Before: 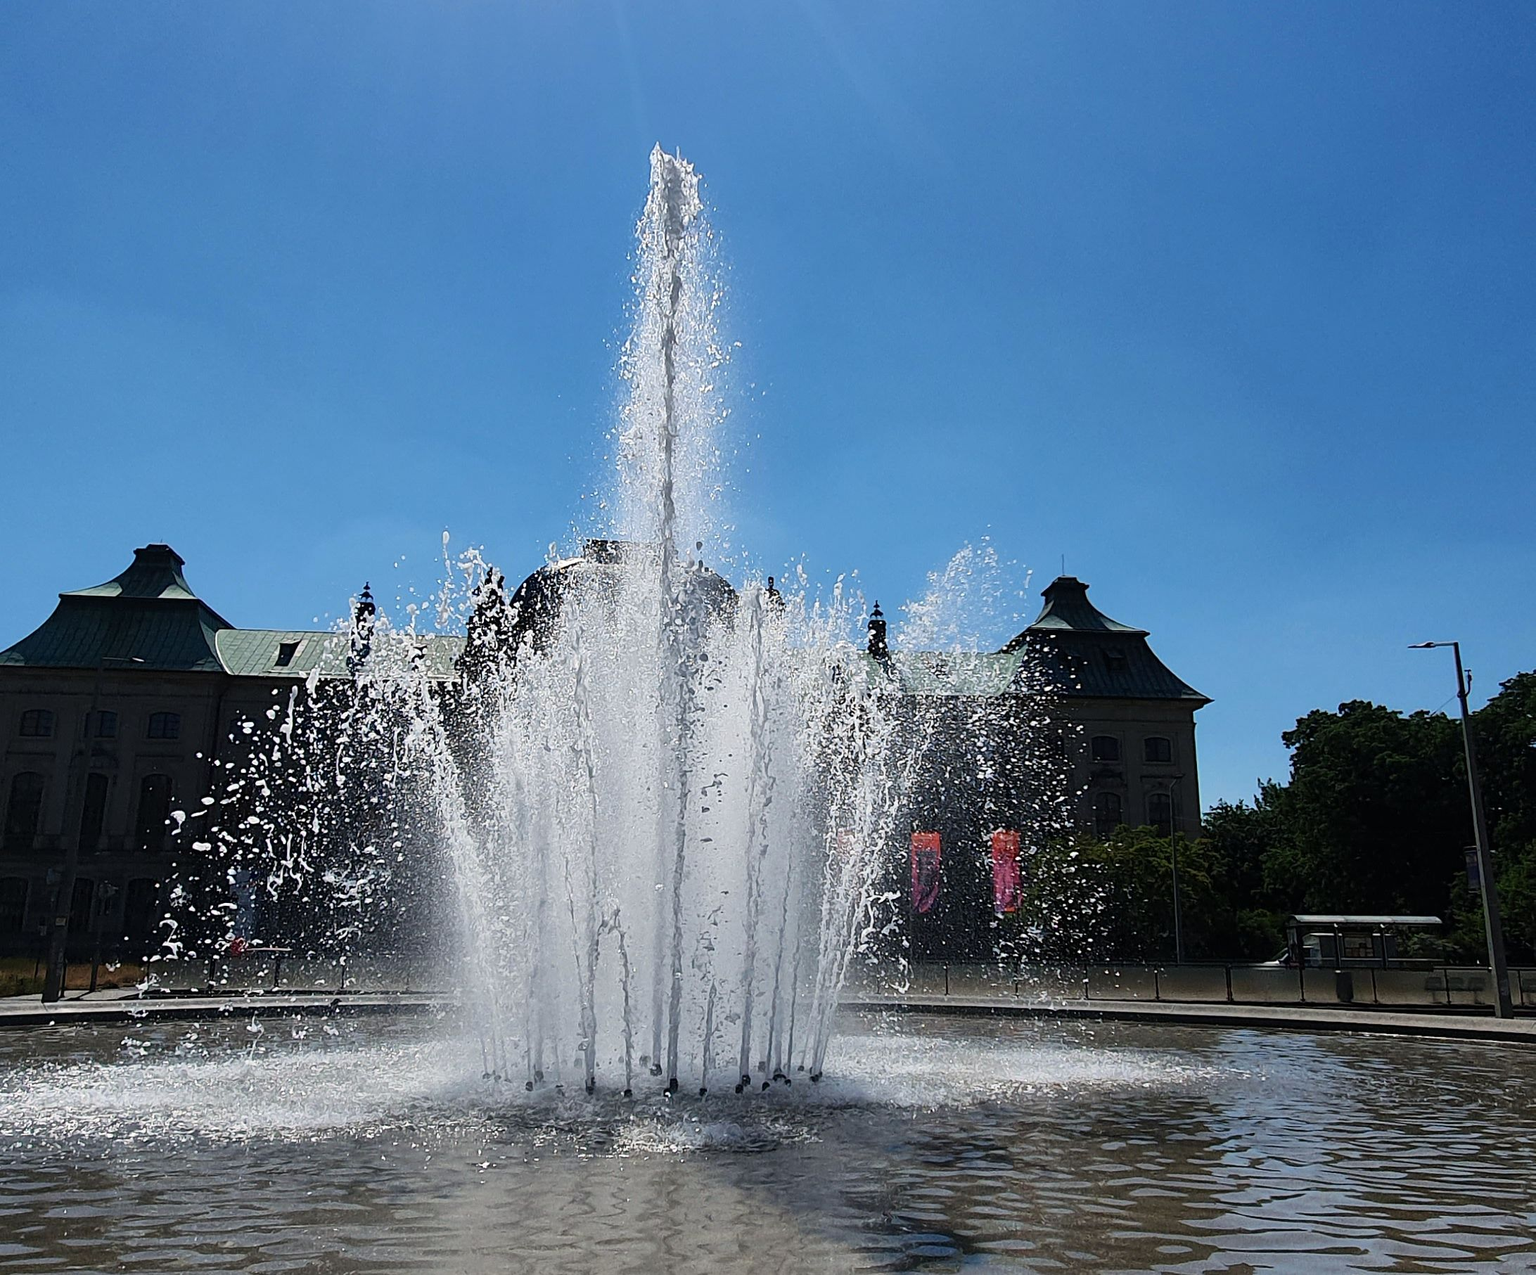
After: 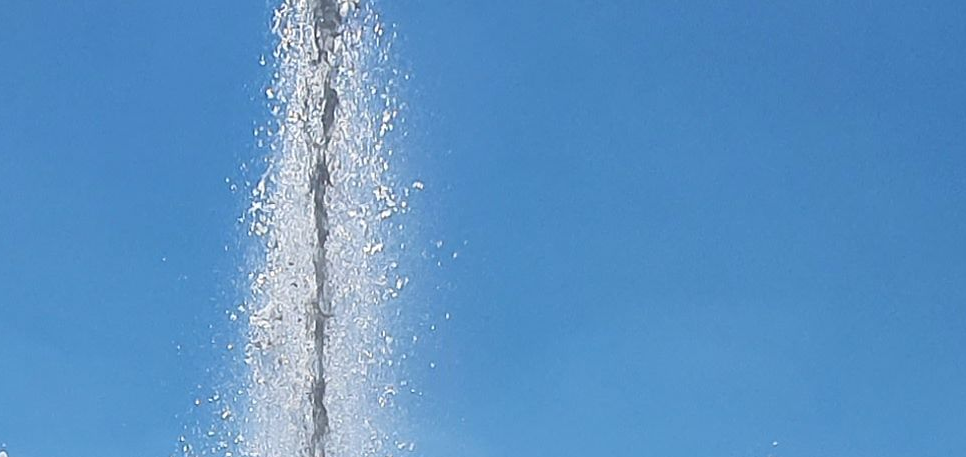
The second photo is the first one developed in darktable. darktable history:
crop: left 28.934%, top 16.809%, right 26.831%, bottom 57.948%
